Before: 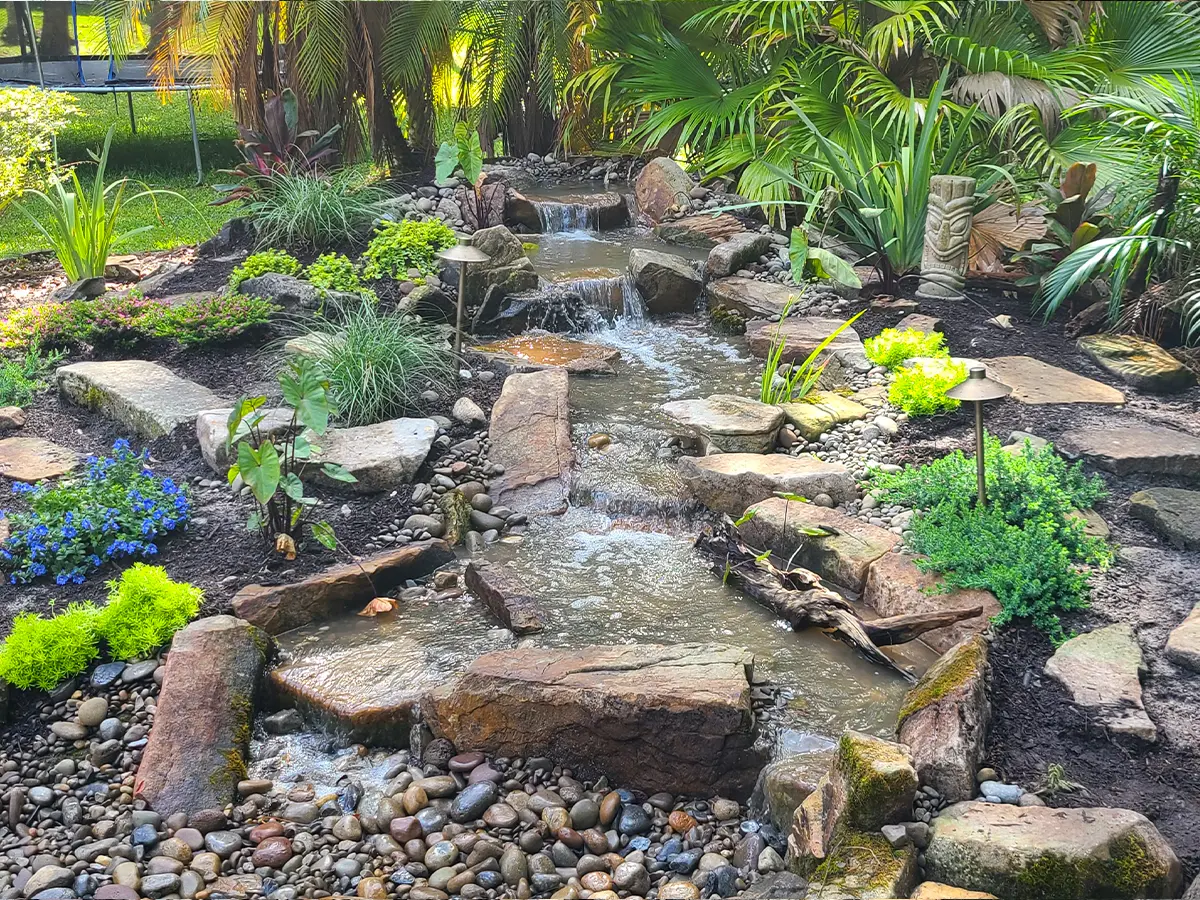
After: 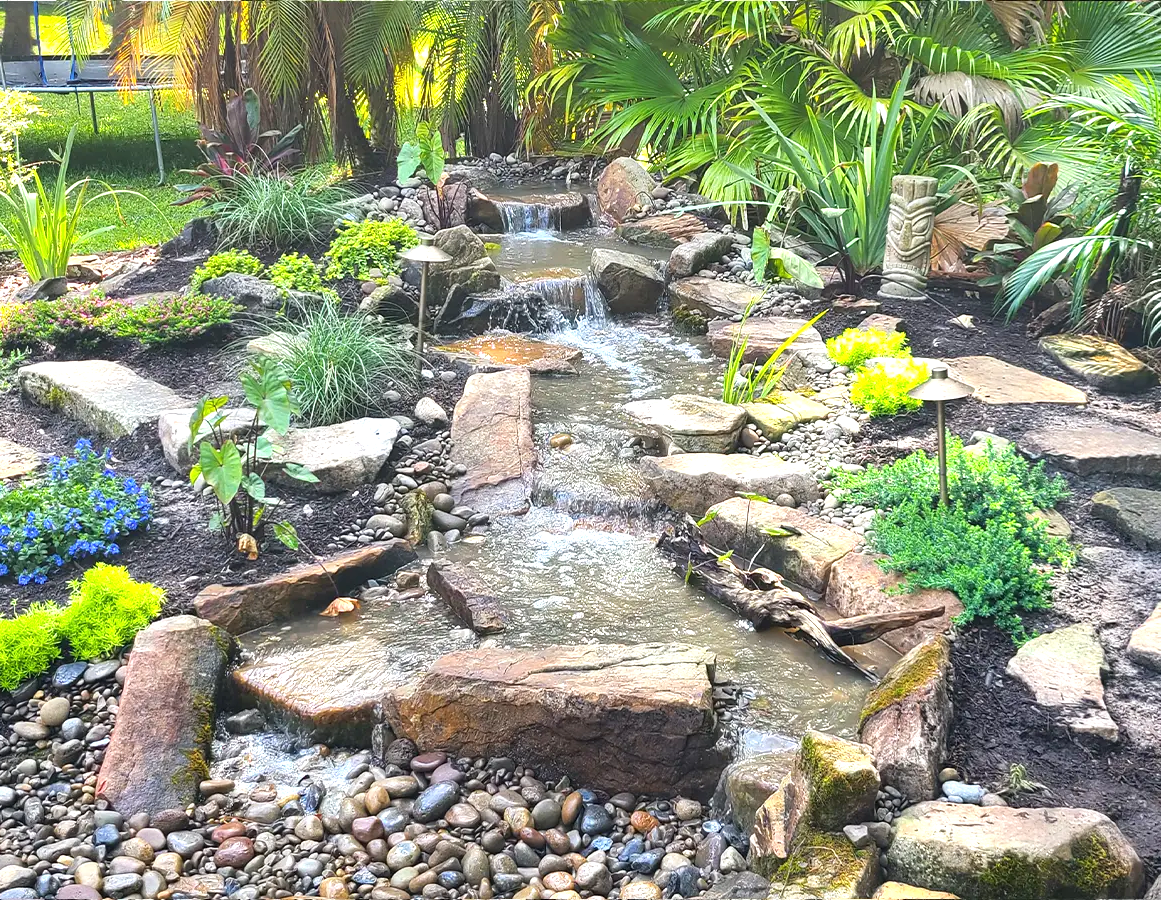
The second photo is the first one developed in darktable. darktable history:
crop and rotate: left 3.238%
exposure: black level correction 0, exposure 0.68 EV, compensate exposure bias true, compensate highlight preservation false
